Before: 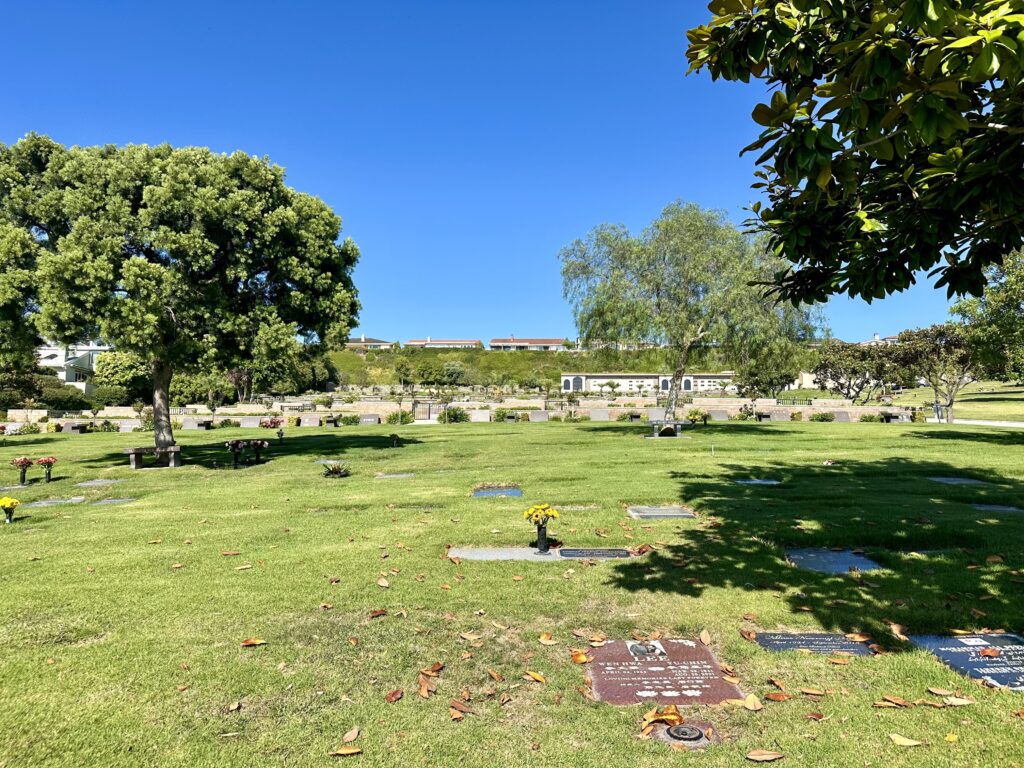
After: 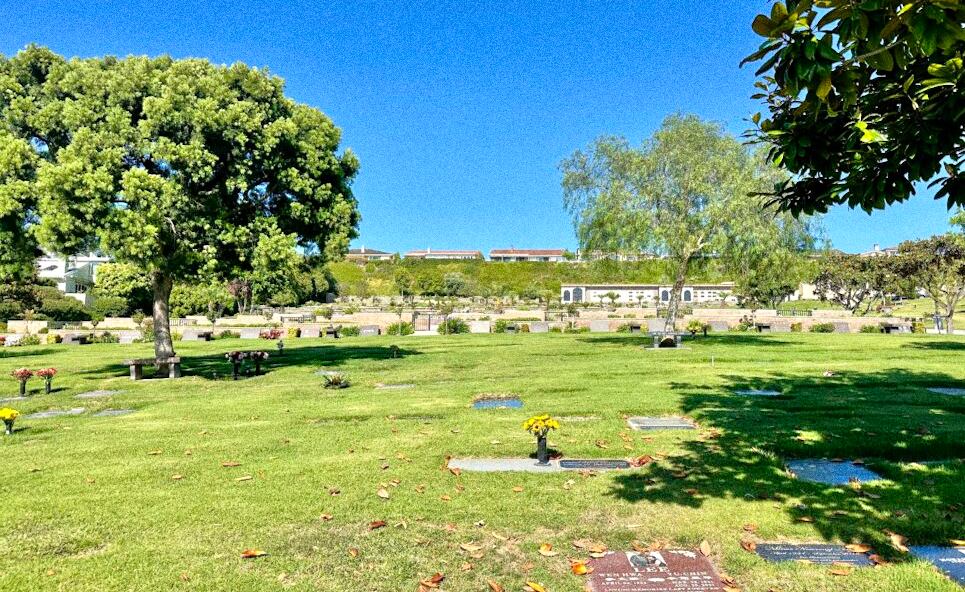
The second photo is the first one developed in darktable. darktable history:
contrast brightness saturation: contrast 0.08, saturation 0.02
crop and rotate: angle 0.03°, top 11.643%, right 5.651%, bottom 11.189%
grain: coarseness 0.09 ISO, strength 40%
tone equalizer: -7 EV 0.15 EV, -6 EV 0.6 EV, -5 EV 1.15 EV, -4 EV 1.33 EV, -3 EV 1.15 EV, -2 EV 0.6 EV, -1 EV 0.15 EV, mask exposure compensation -0.5 EV
